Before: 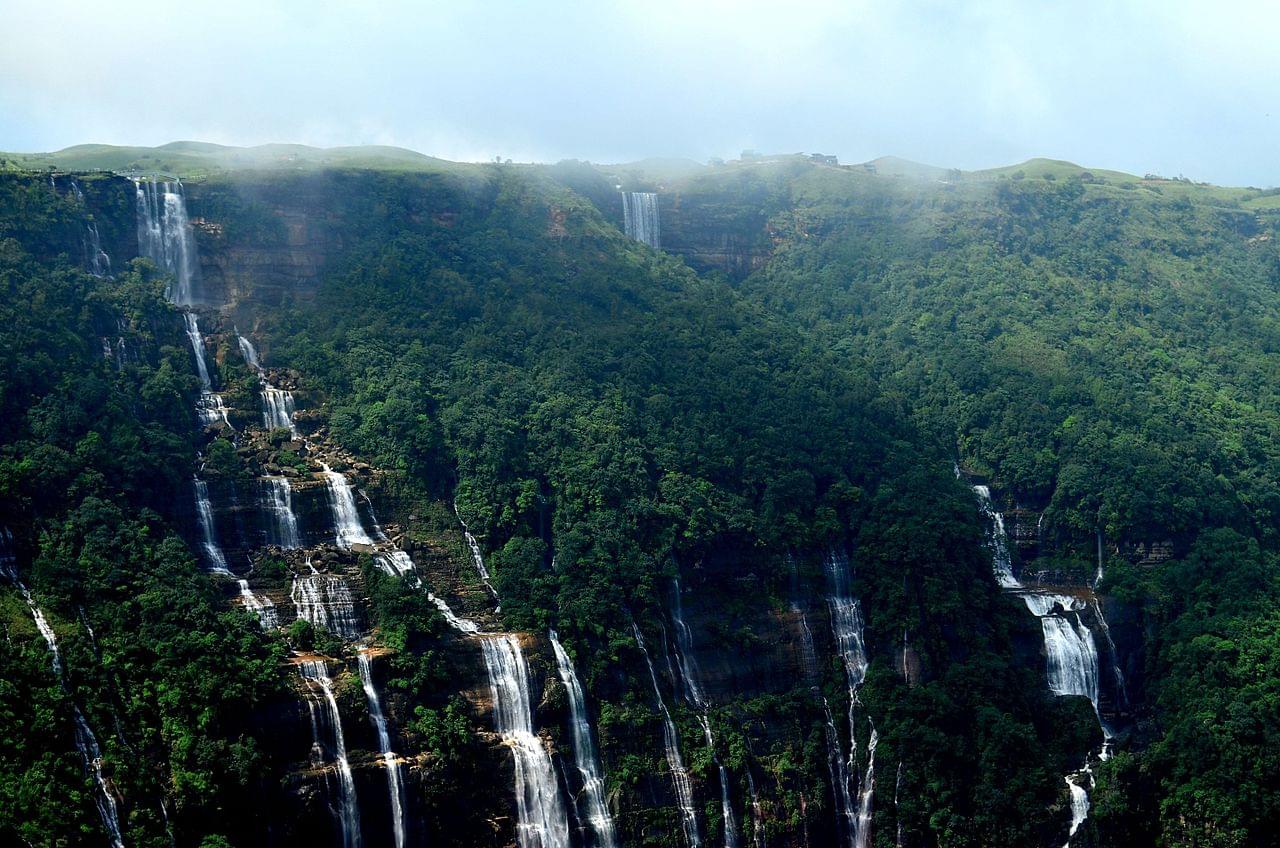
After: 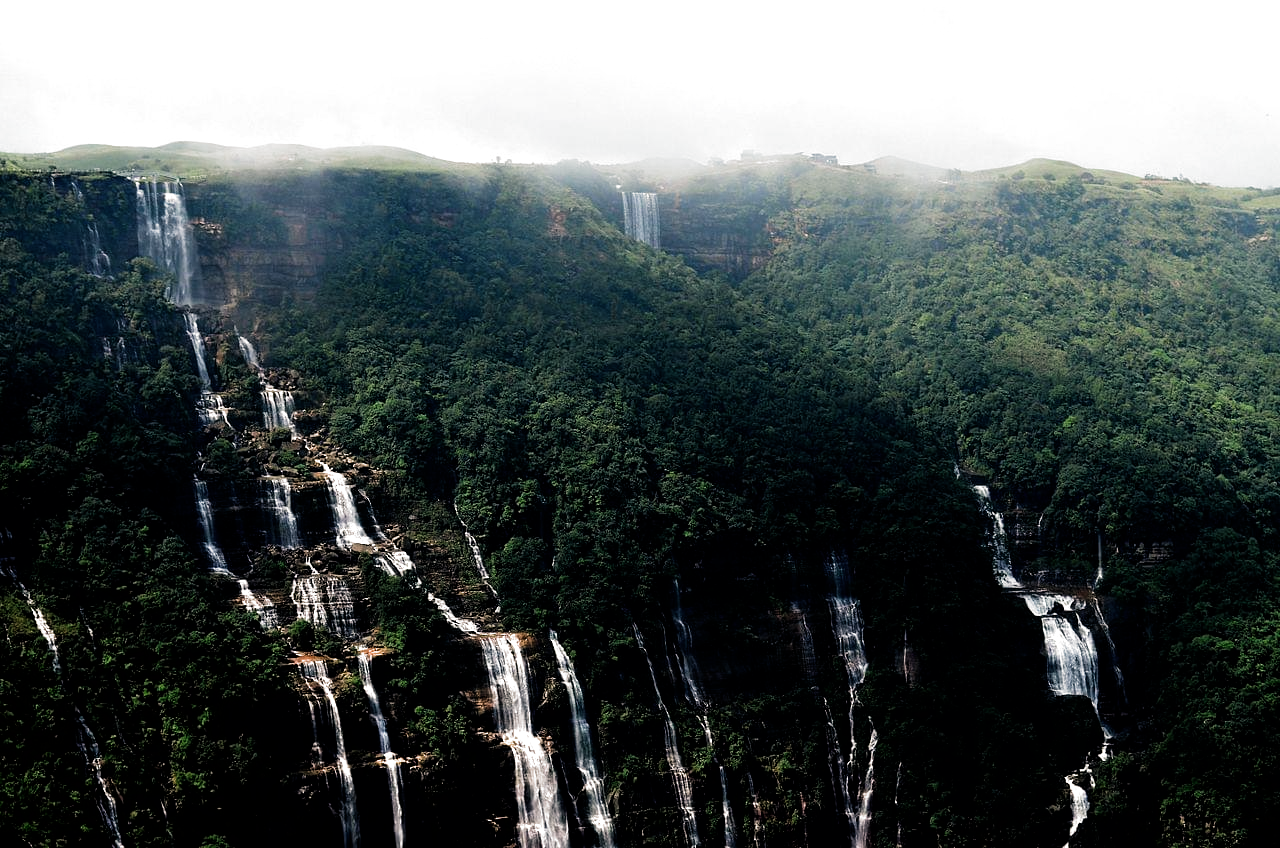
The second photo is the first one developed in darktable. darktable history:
white balance: red 1.127, blue 0.943
filmic rgb: black relative exposure -8.2 EV, white relative exposure 2.2 EV, threshold 3 EV, hardness 7.11, latitude 75%, contrast 1.325, highlights saturation mix -2%, shadows ↔ highlights balance 30%, preserve chrominance RGB euclidean norm, color science v5 (2021), contrast in shadows safe, contrast in highlights safe, enable highlight reconstruction true
